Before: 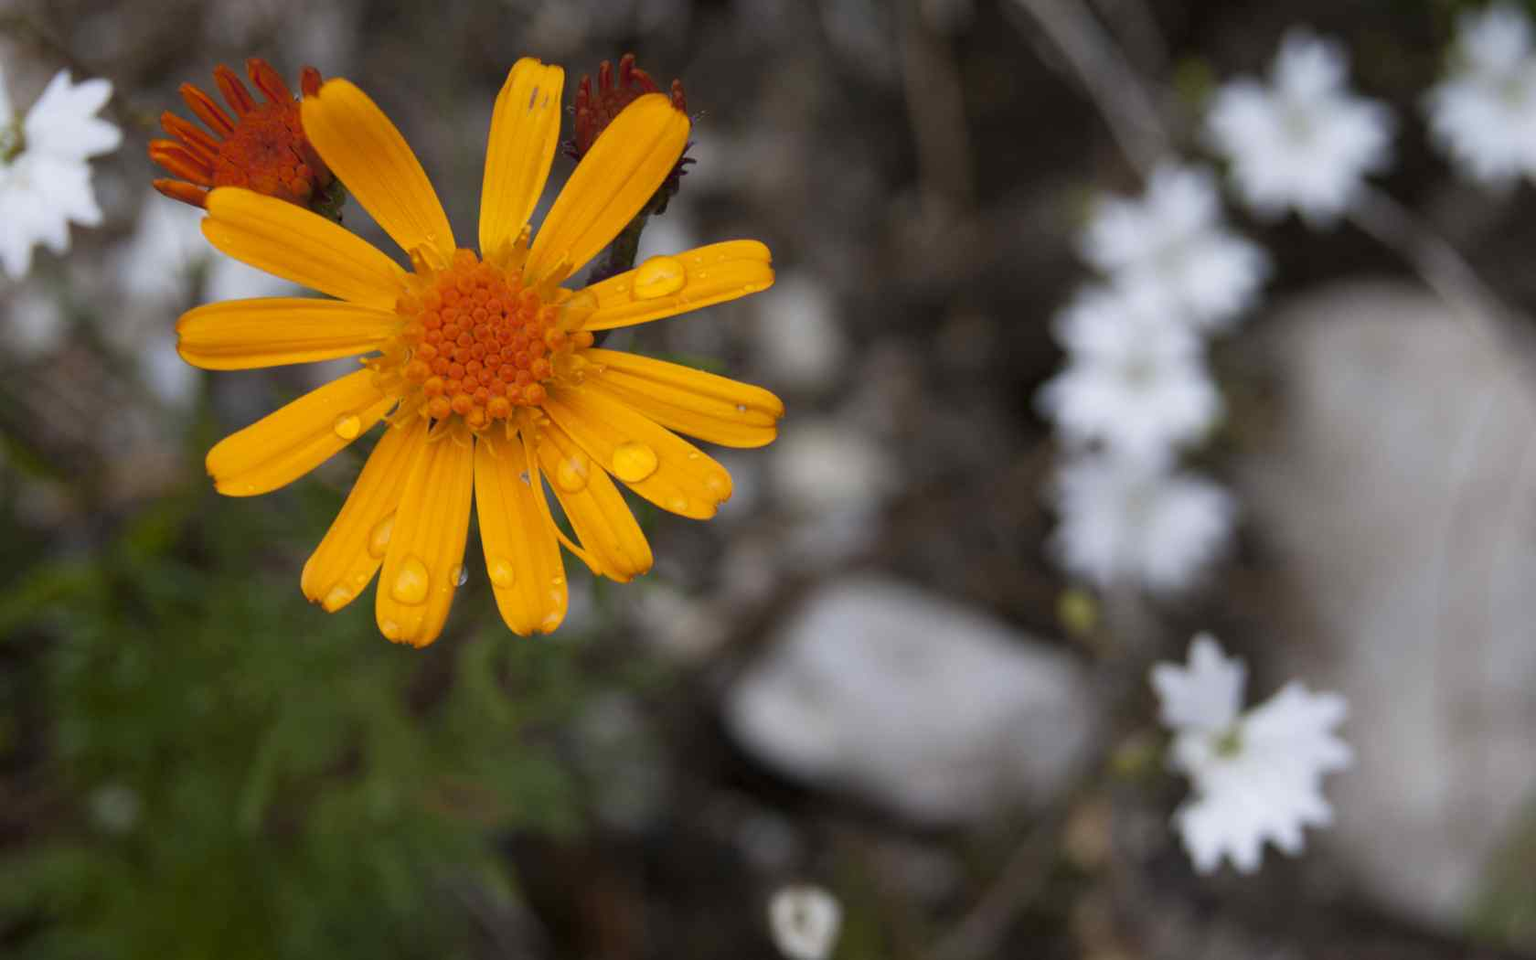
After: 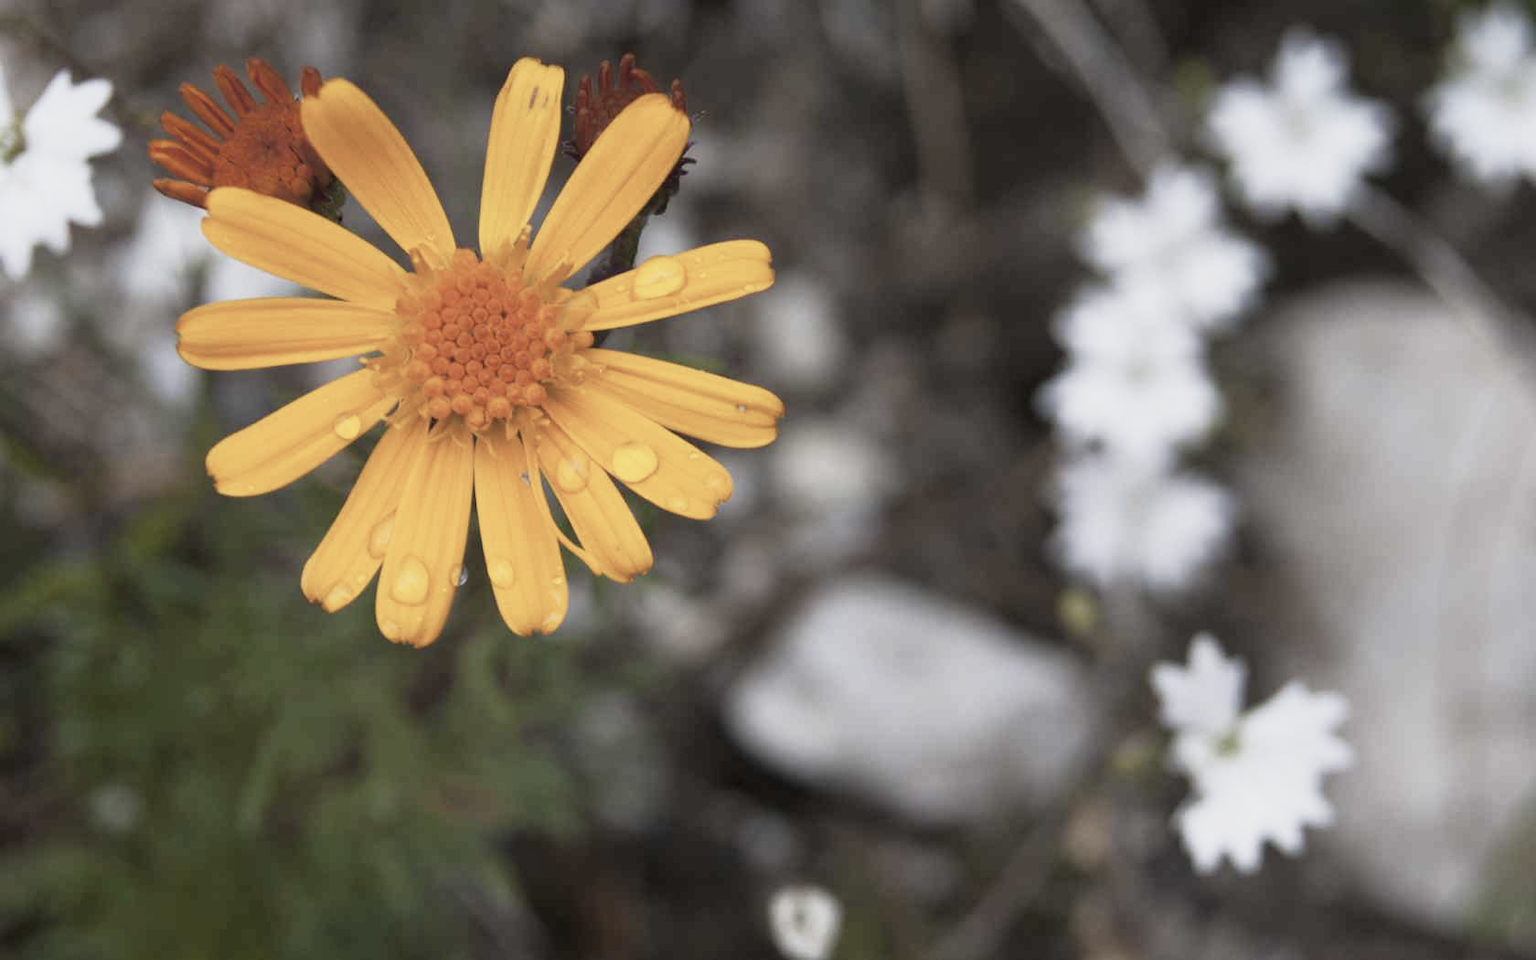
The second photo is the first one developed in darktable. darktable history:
shadows and highlights: shadows 0, highlights 40
contrast brightness saturation: contrast -0.05, saturation -0.41
base curve: curves: ch0 [(0, 0) (0.088, 0.125) (0.176, 0.251) (0.354, 0.501) (0.613, 0.749) (1, 0.877)], preserve colors none
color balance: on, module defaults
